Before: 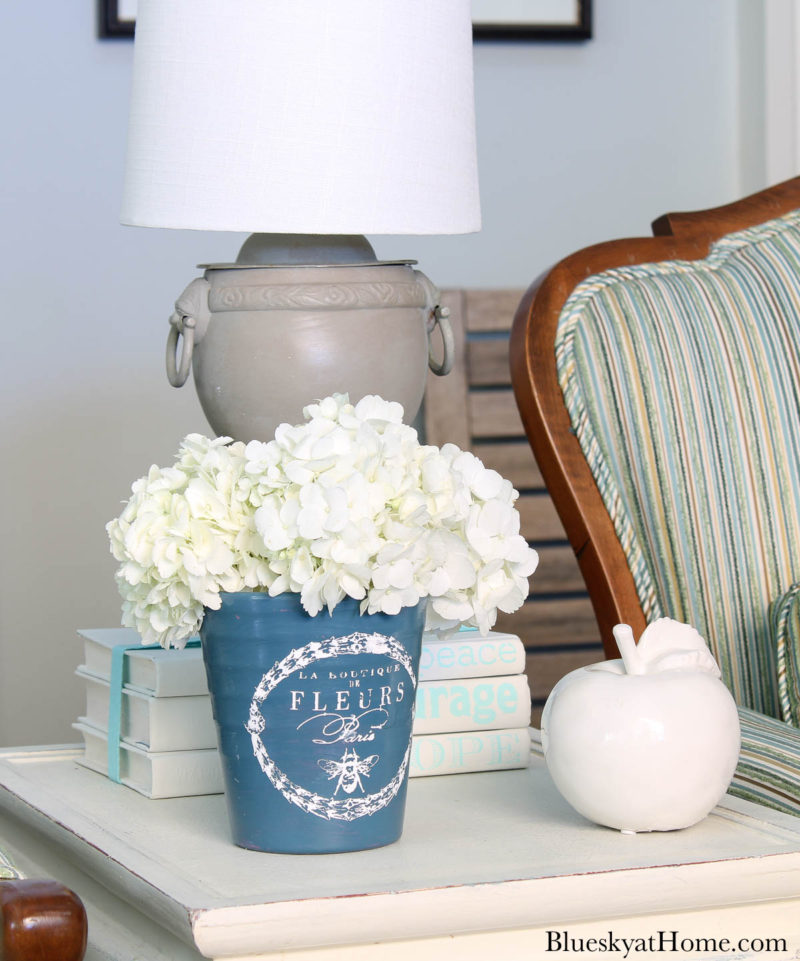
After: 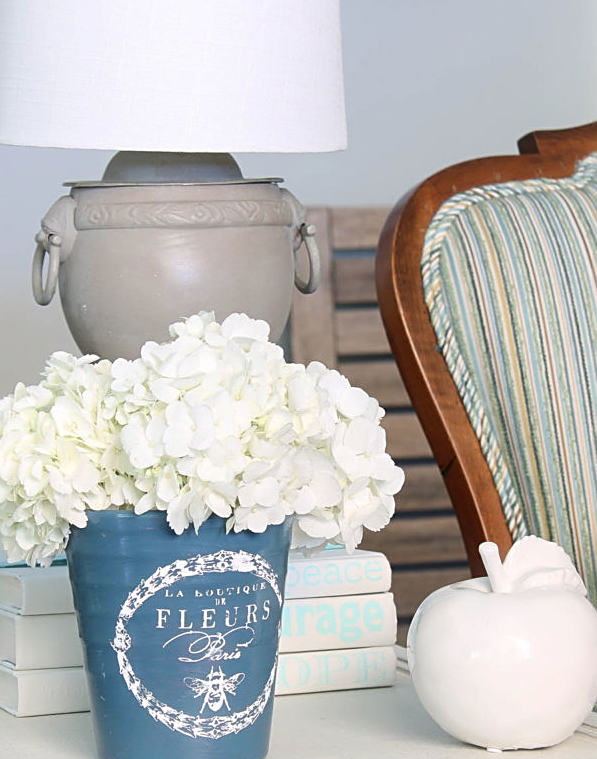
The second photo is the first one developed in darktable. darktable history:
crop: left 16.765%, top 8.555%, right 8.251%, bottom 12.437%
sharpen: on, module defaults
haze removal: strength -0.093, compatibility mode true, adaptive false
